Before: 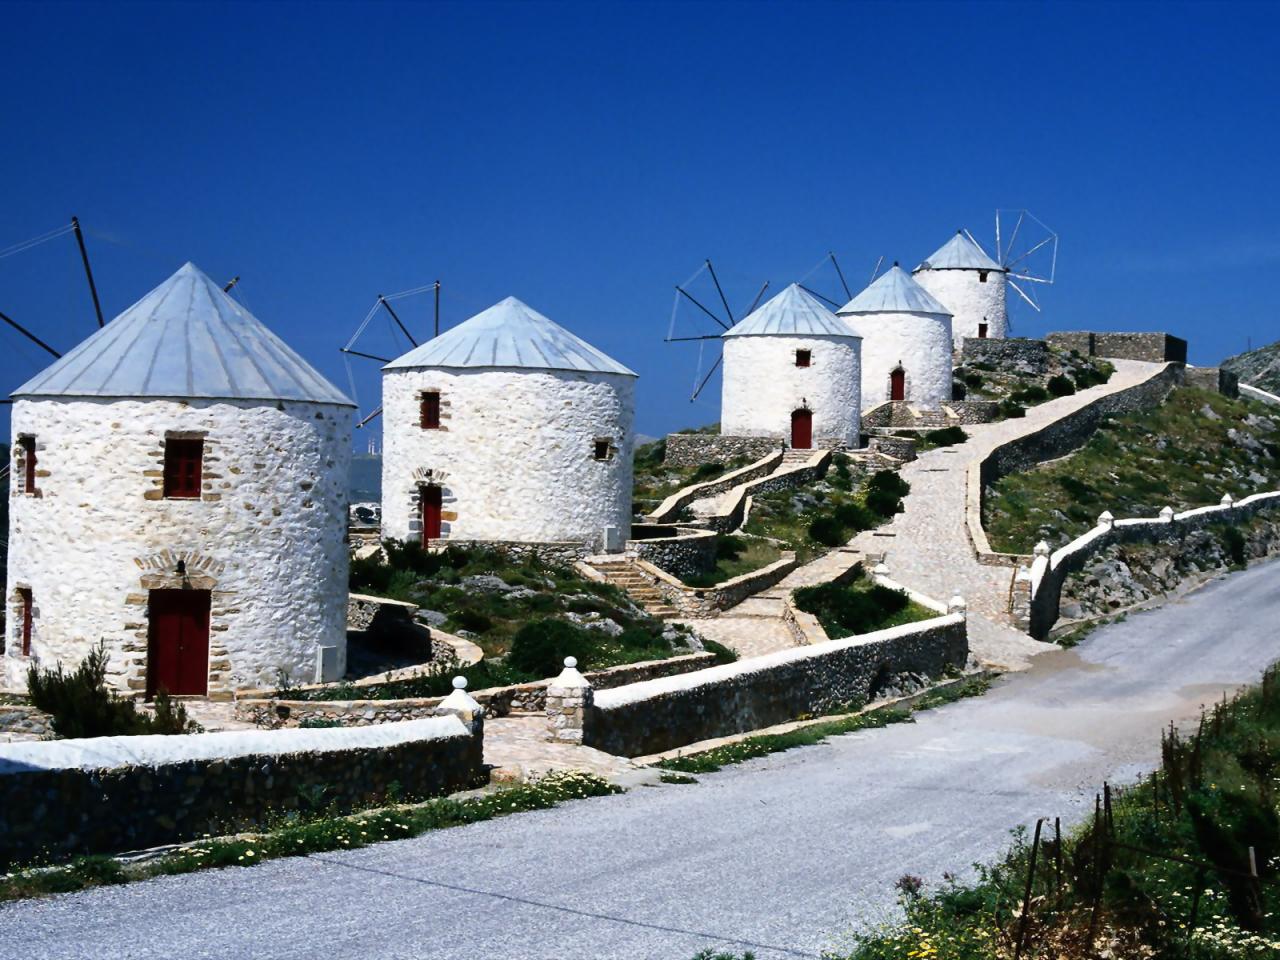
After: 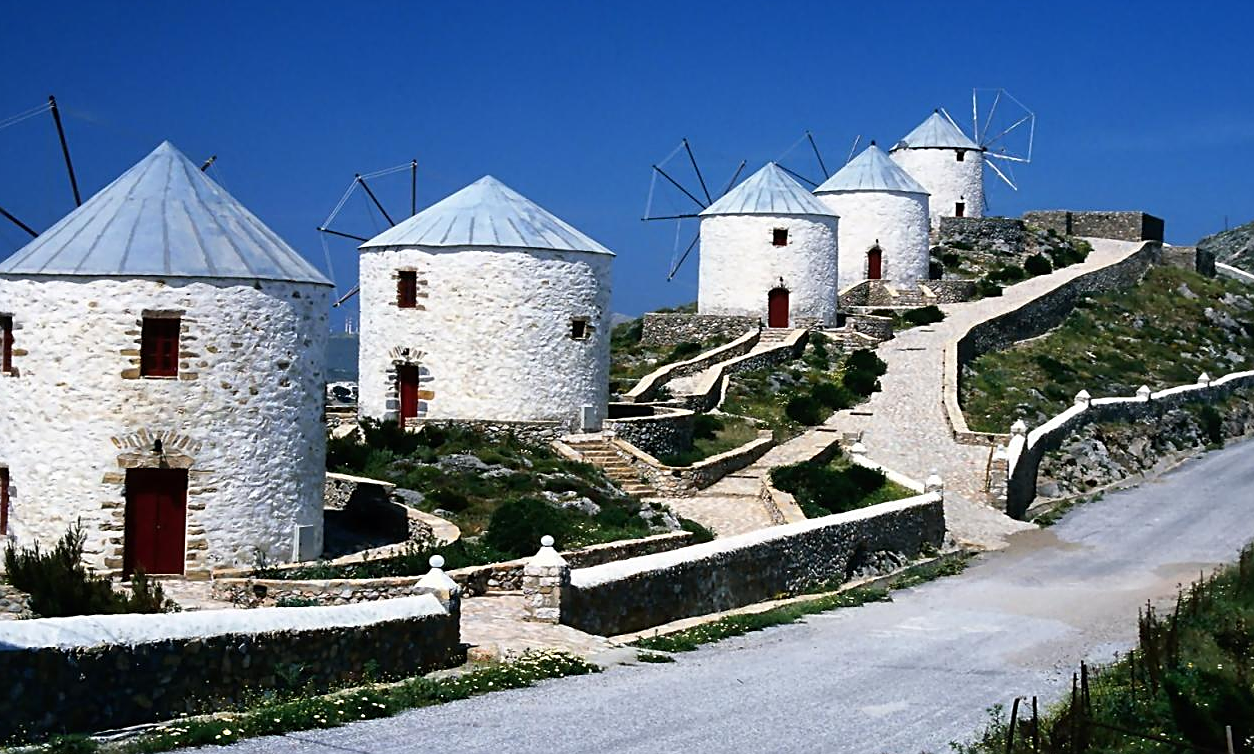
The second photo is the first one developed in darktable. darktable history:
crop and rotate: left 1.859%, top 12.667%, right 0.152%, bottom 8.734%
sharpen: on, module defaults
